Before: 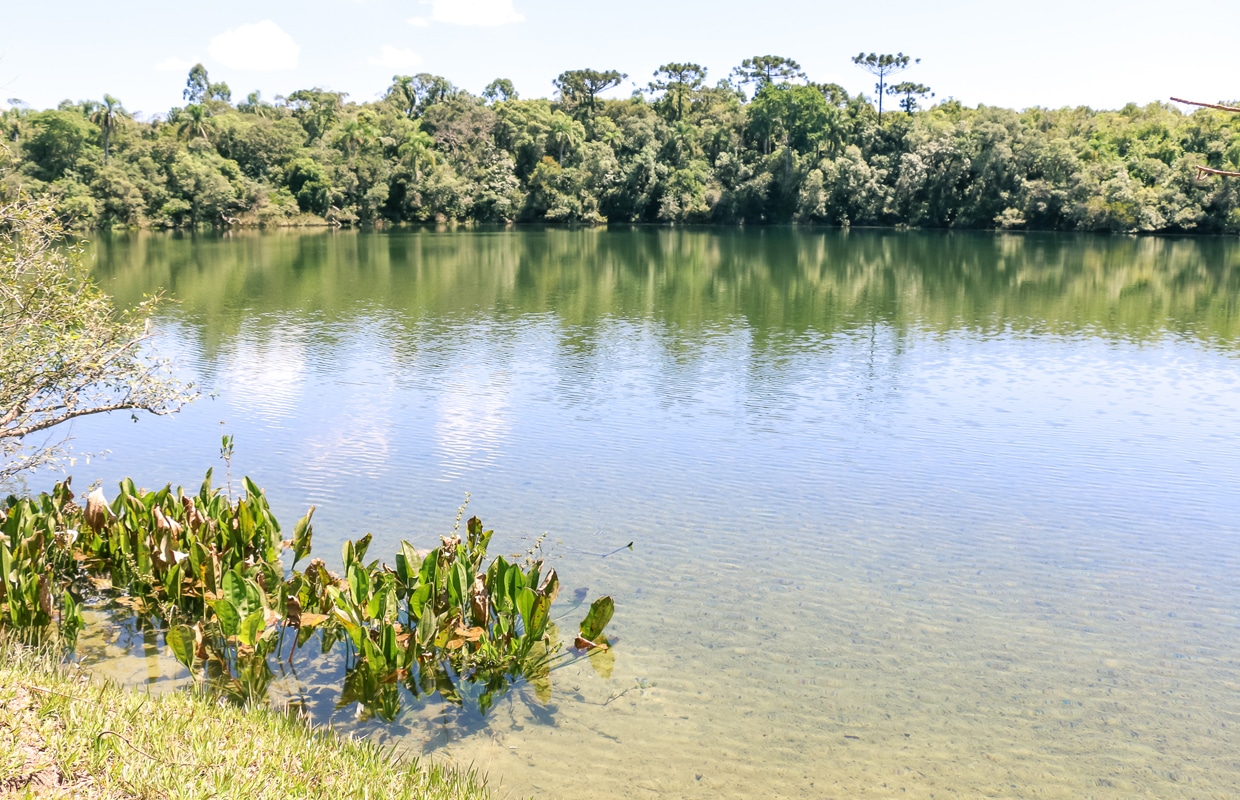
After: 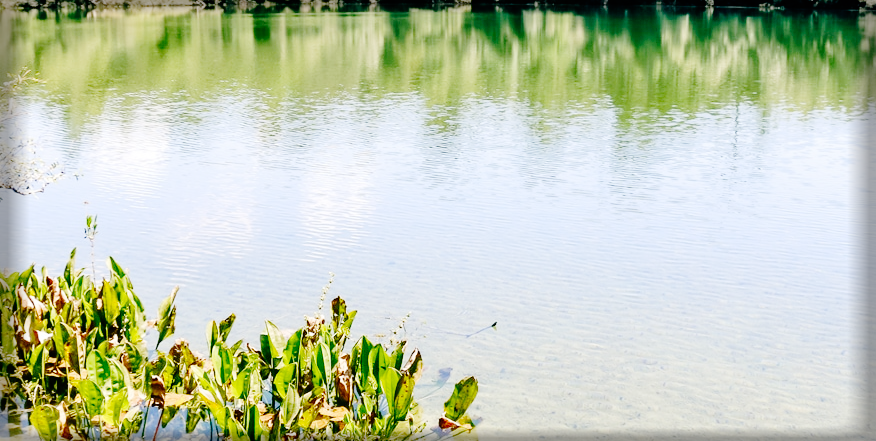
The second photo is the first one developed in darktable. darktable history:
crop: left 11.023%, top 27.615%, right 18.26%, bottom 17.203%
base curve: curves: ch0 [(0, 0) (0.036, 0.01) (0.123, 0.254) (0.258, 0.504) (0.507, 0.748) (1, 1)], preserve colors none
vignetting: fall-off start 93.28%, fall-off radius 5.05%, brightness -0.588, saturation -0.122, automatic ratio true, width/height ratio 1.33, shape 0.047
